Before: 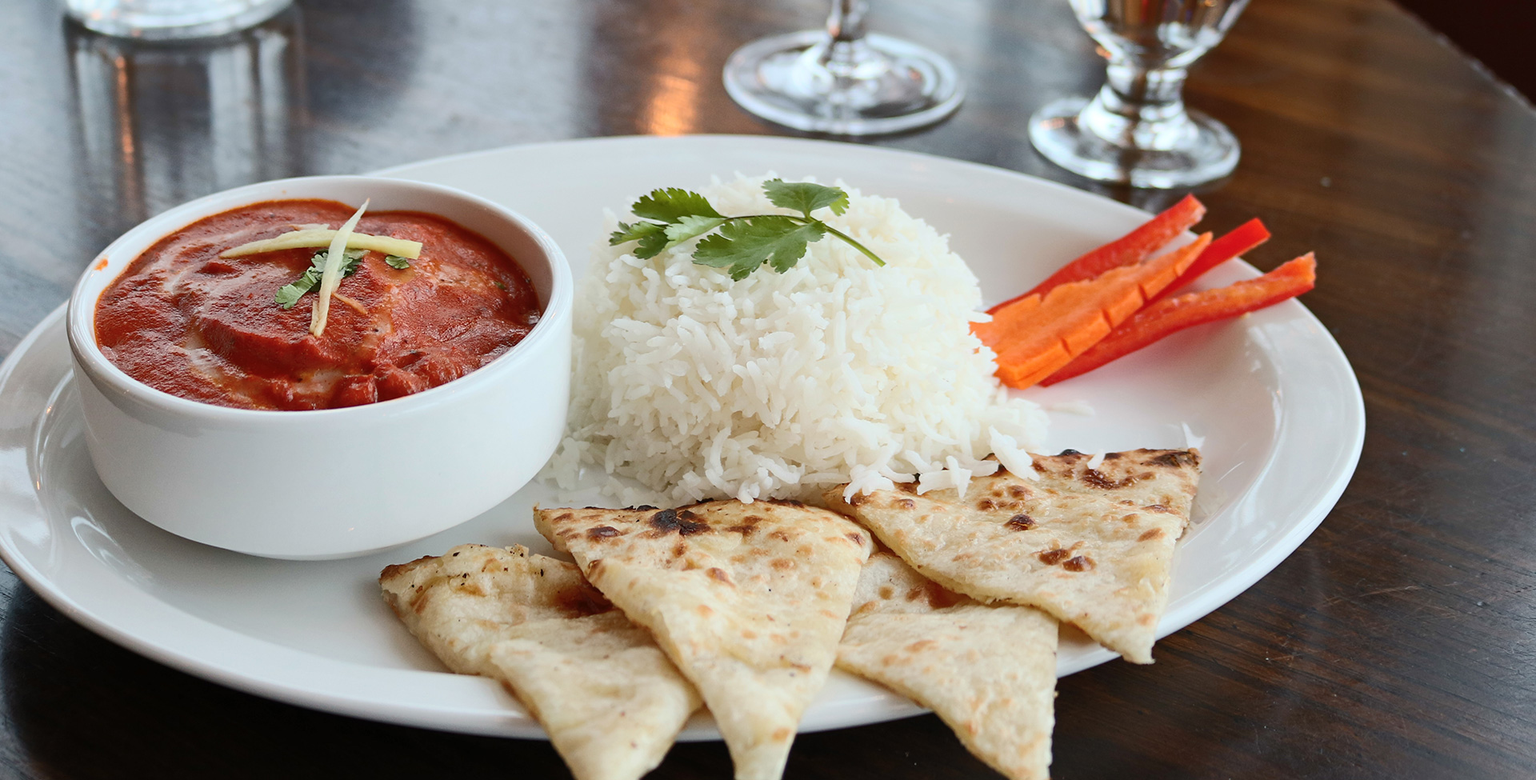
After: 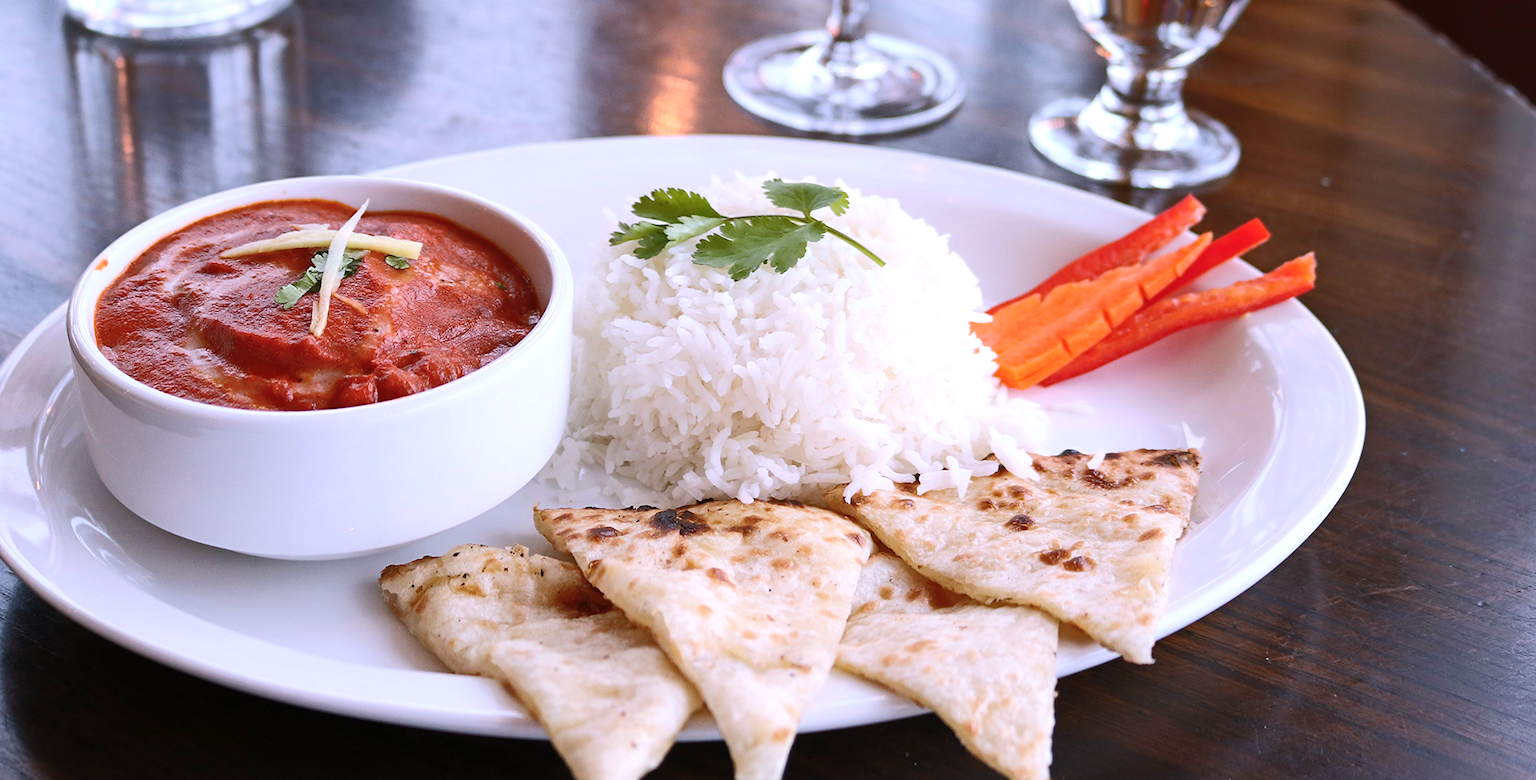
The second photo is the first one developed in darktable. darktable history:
exposure: exposure 0.258 EV, compensate highlight preservation false
white balance: red 1.042, blue 1.17
